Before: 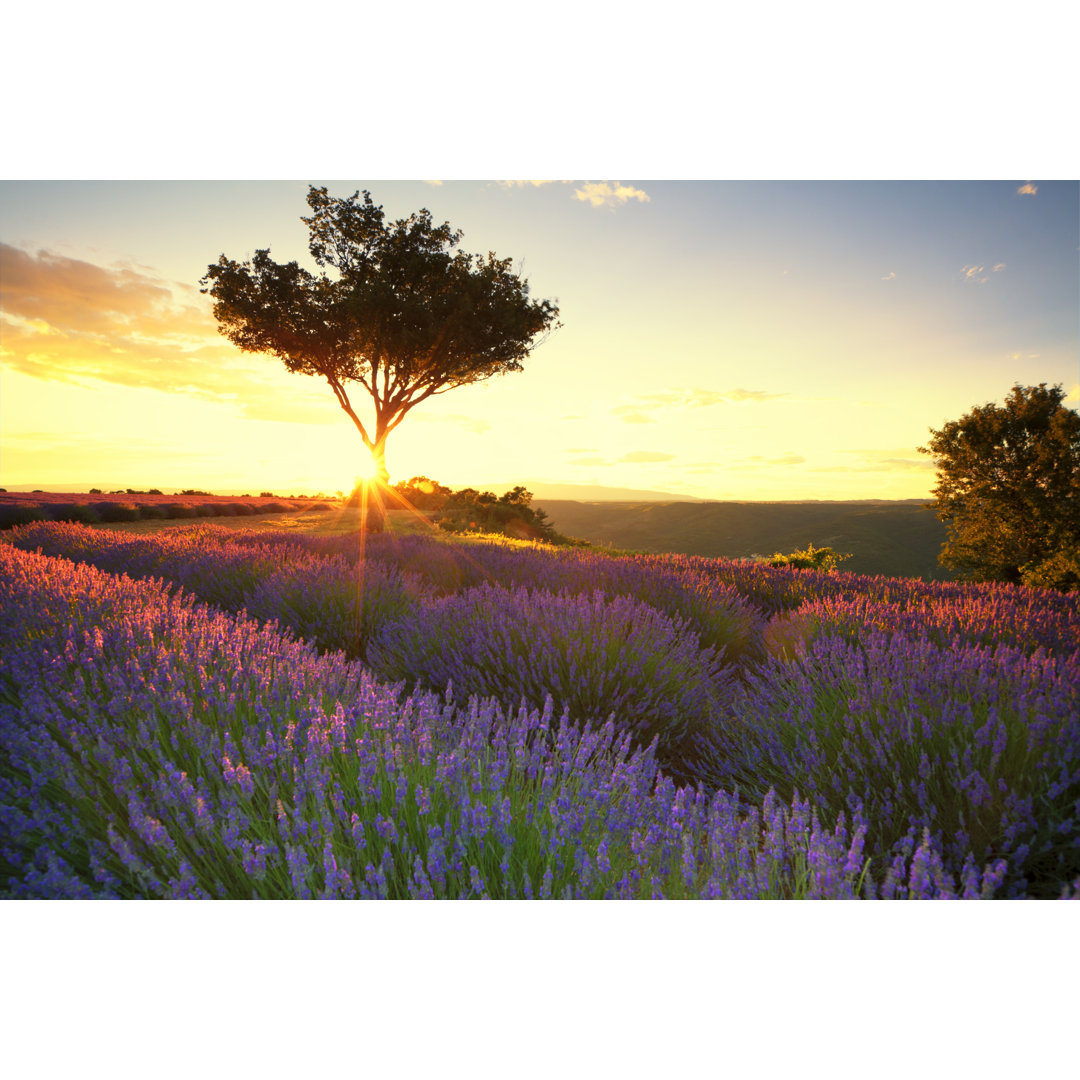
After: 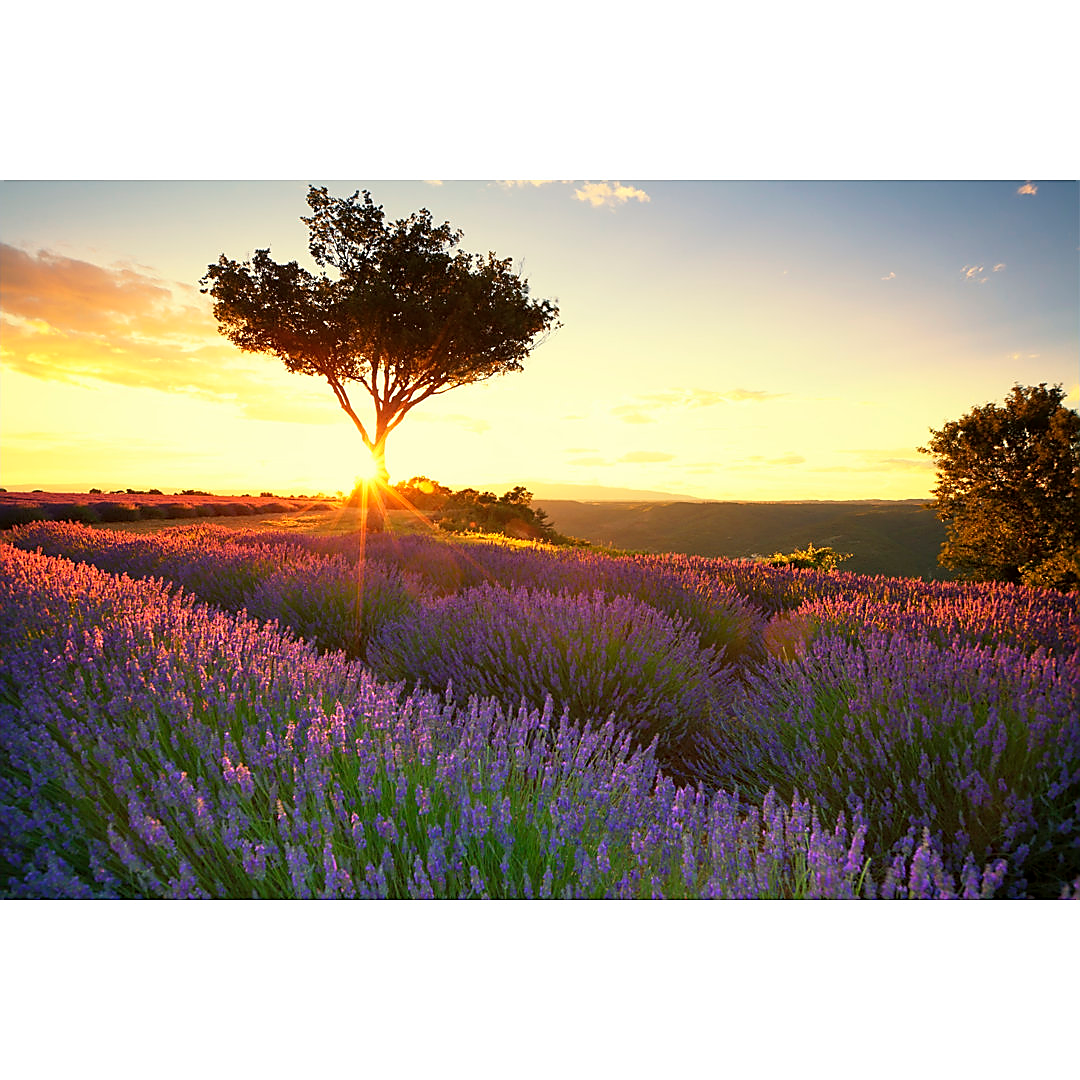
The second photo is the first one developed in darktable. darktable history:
sharpen: radius 1.413, amount 1.246, threshold 0.835
